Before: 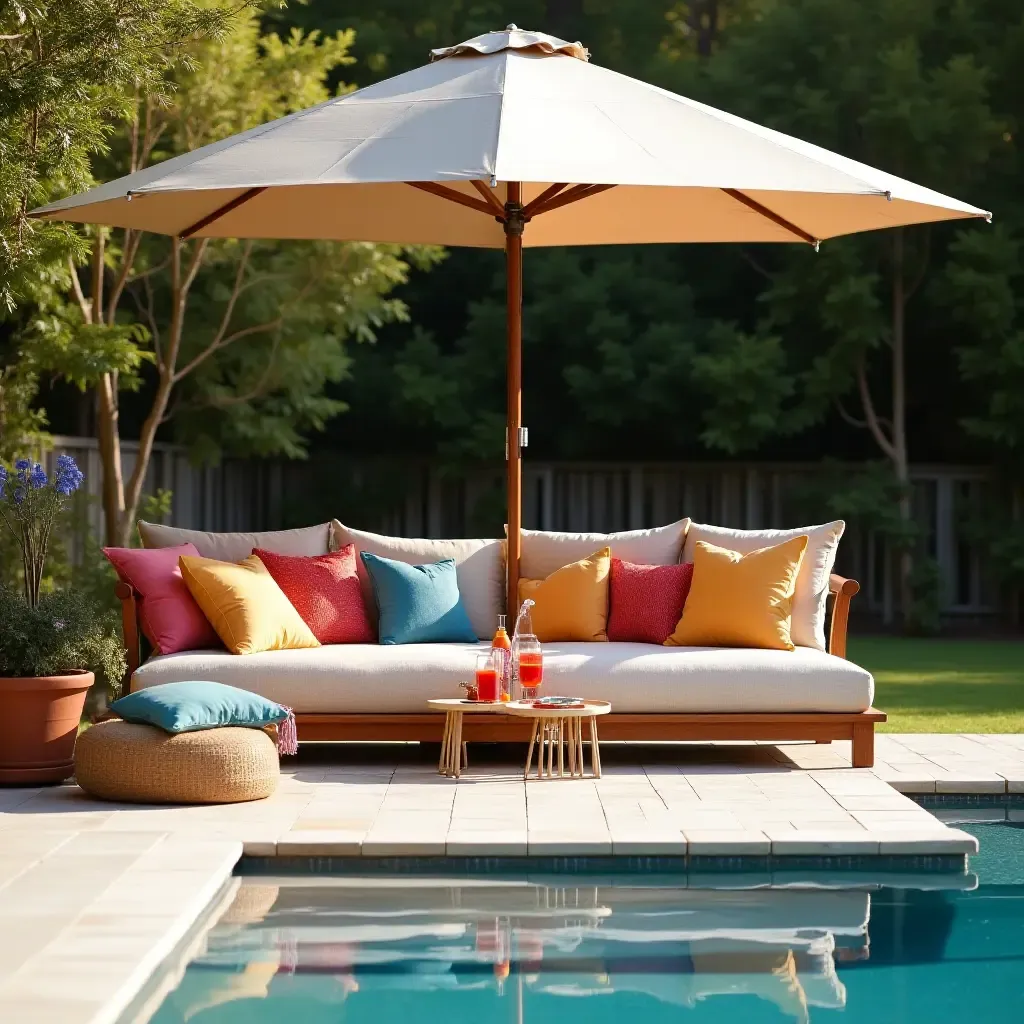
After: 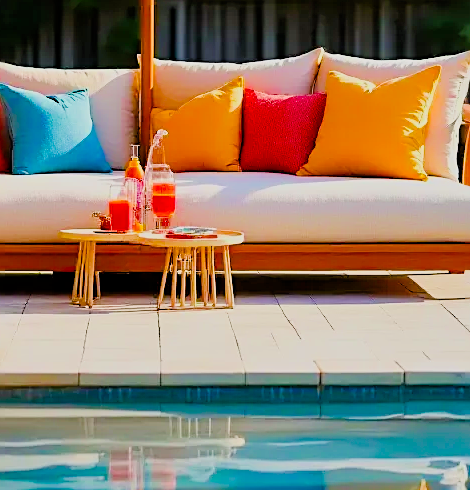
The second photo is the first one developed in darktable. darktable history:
velvia: strength 31.5%, mid-tones bias 0.206
sharpen: on, module defaults
filmic rgb: middle gray luminance 18.12%, black relative exposure -7.53 EV, white relative exposure 8.46 EV, threshold 3.05 EV, target black luminance 0%, hardness 2.23, latitude 19.35%, contrast 0.879, highlights saturation mix 4.85%, shadows ↔ highlights balance 10.9%, enable highlight reconstruction true
shadows and highlights: shadows 24.6, highlights -77.81, soften with gaussian
crop: left 35.928%, top 45.976%, right 18.115%, bottom 6.118%
color balance rgb: power › chroma 0.482%, power › hue 258.83°, perceptual saturation grading › global saturation 28.863%, perceptual saturation grading › mid-tones 12.482%, perceptual saturation grading › shadows 10.2%, global vibrance 29.299%
exposure: exposure 1 EV, compensate exposure bias true, compensate highlight preservation false
